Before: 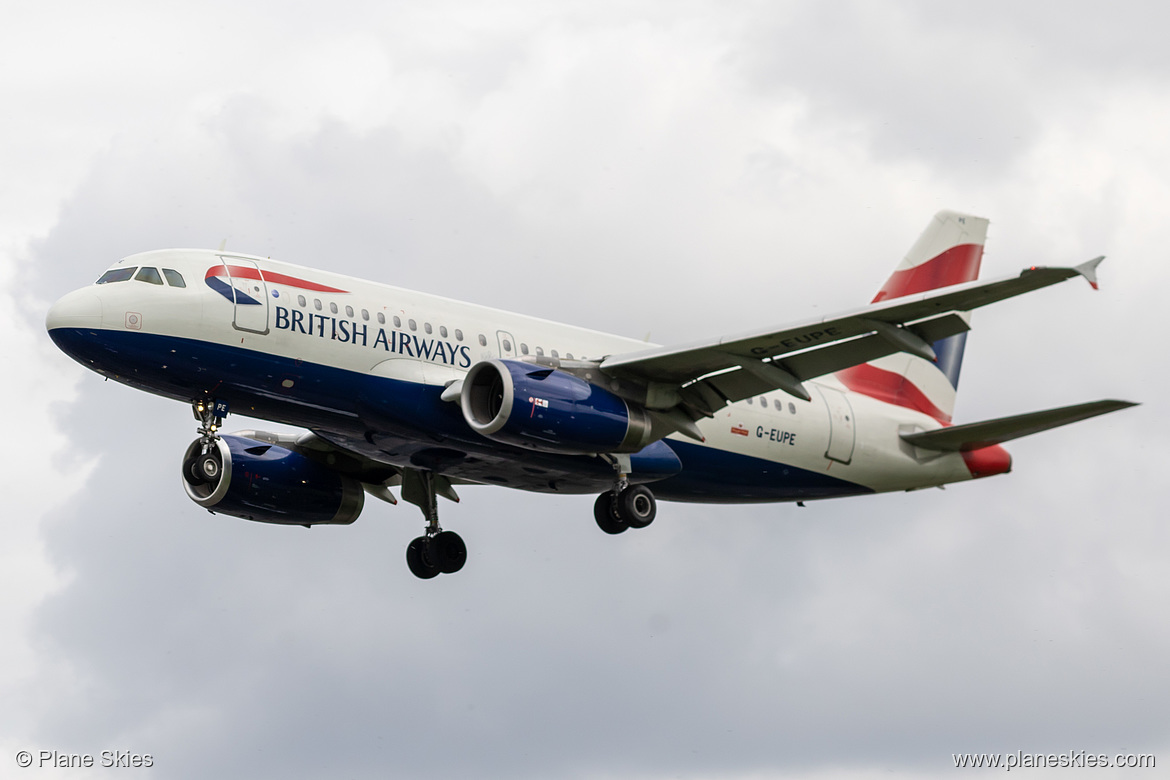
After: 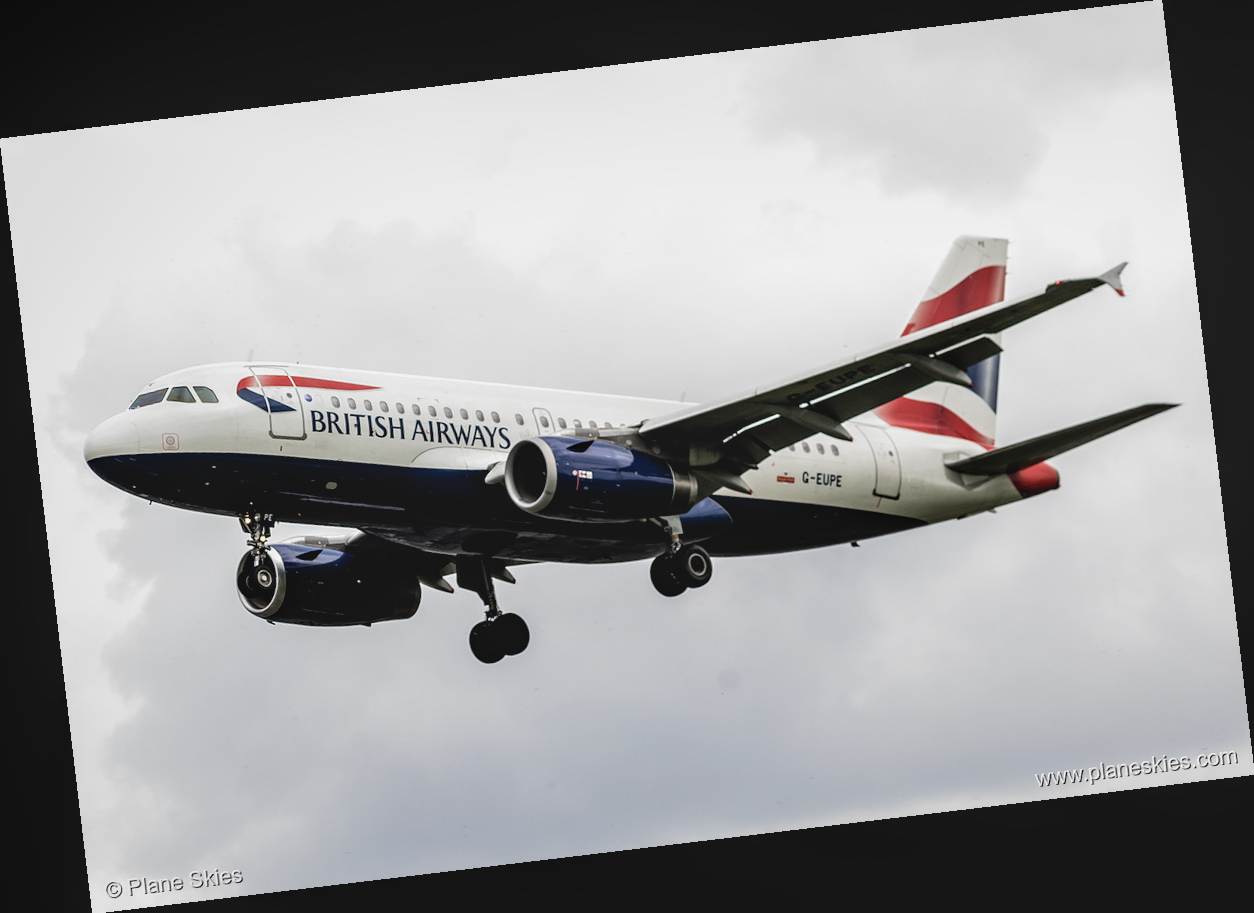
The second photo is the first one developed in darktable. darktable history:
filmic rgb: black relative exposure -8.2 EV, white relative exposure 2.2 EV, threshold 3 EV, hardness 7.11, latitude 75%, contrast 1.325, highlights saturation mix -2%, shadows ↔ highlights balance 30%, preserve chrominance RGB euclidean norm, color science v5 (2021), contrast in shadows safe, contrast in highlights safe, enable highlight reconstruction true
local contrast: detail 110%
rotate and perspective: rotation -6.83°, automatic cropping off
